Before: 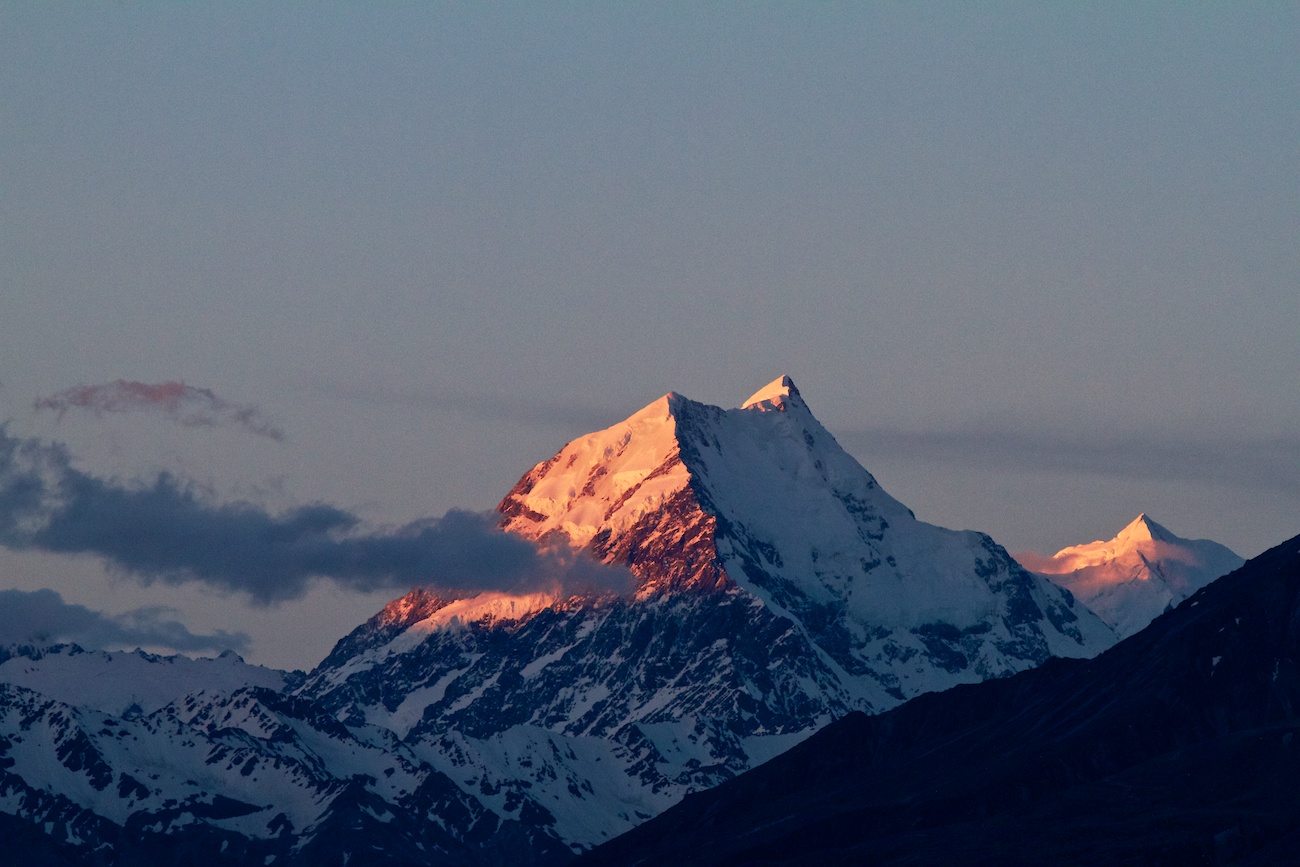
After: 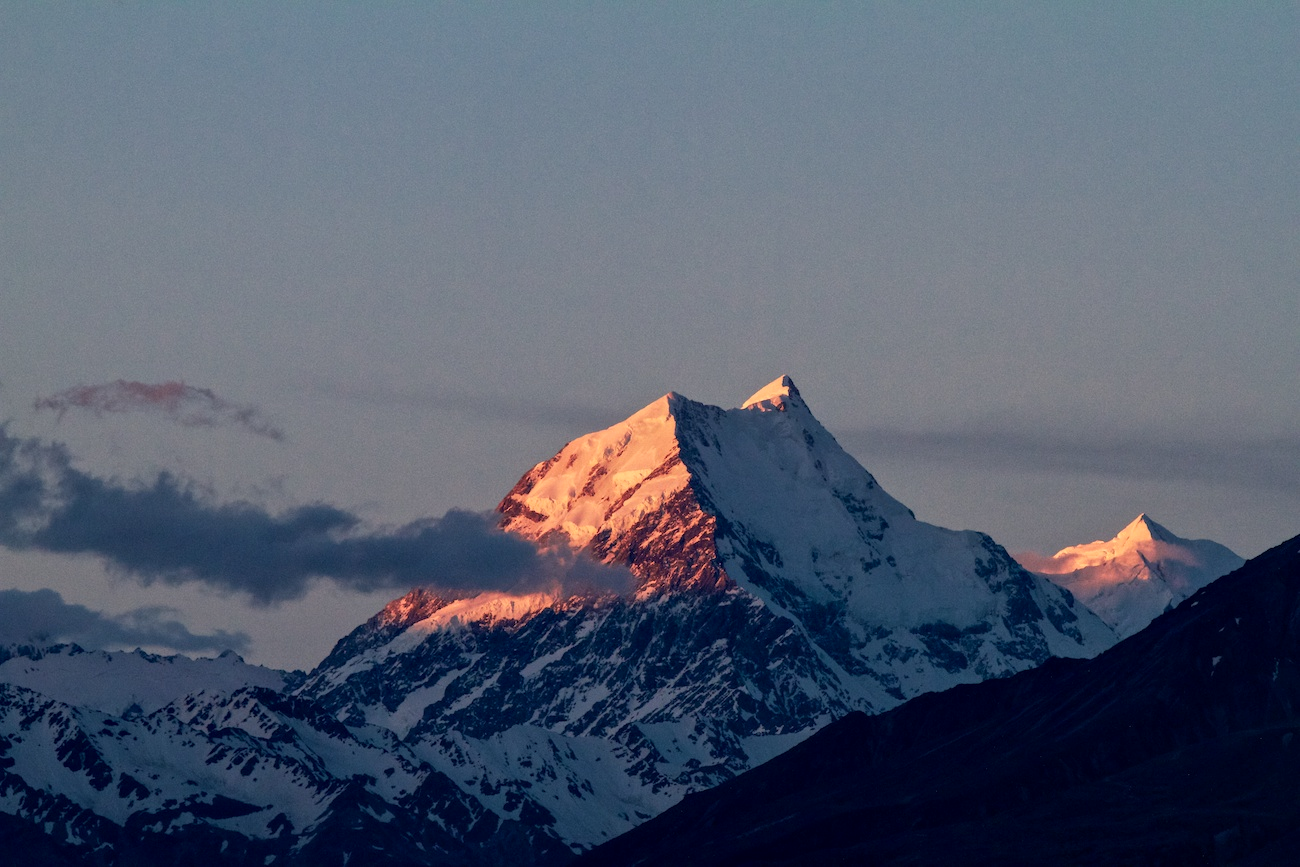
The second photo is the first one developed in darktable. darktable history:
local contrast: on, module defaults
color zones: curves: ch0 [(0, 0.5) (0.143, 0.5) (0.286, 0.5) (0.429, 0.495) (0.571, 0.437) (0.714, 0.44) (0.857, 0.496) (1, 0.5)]
